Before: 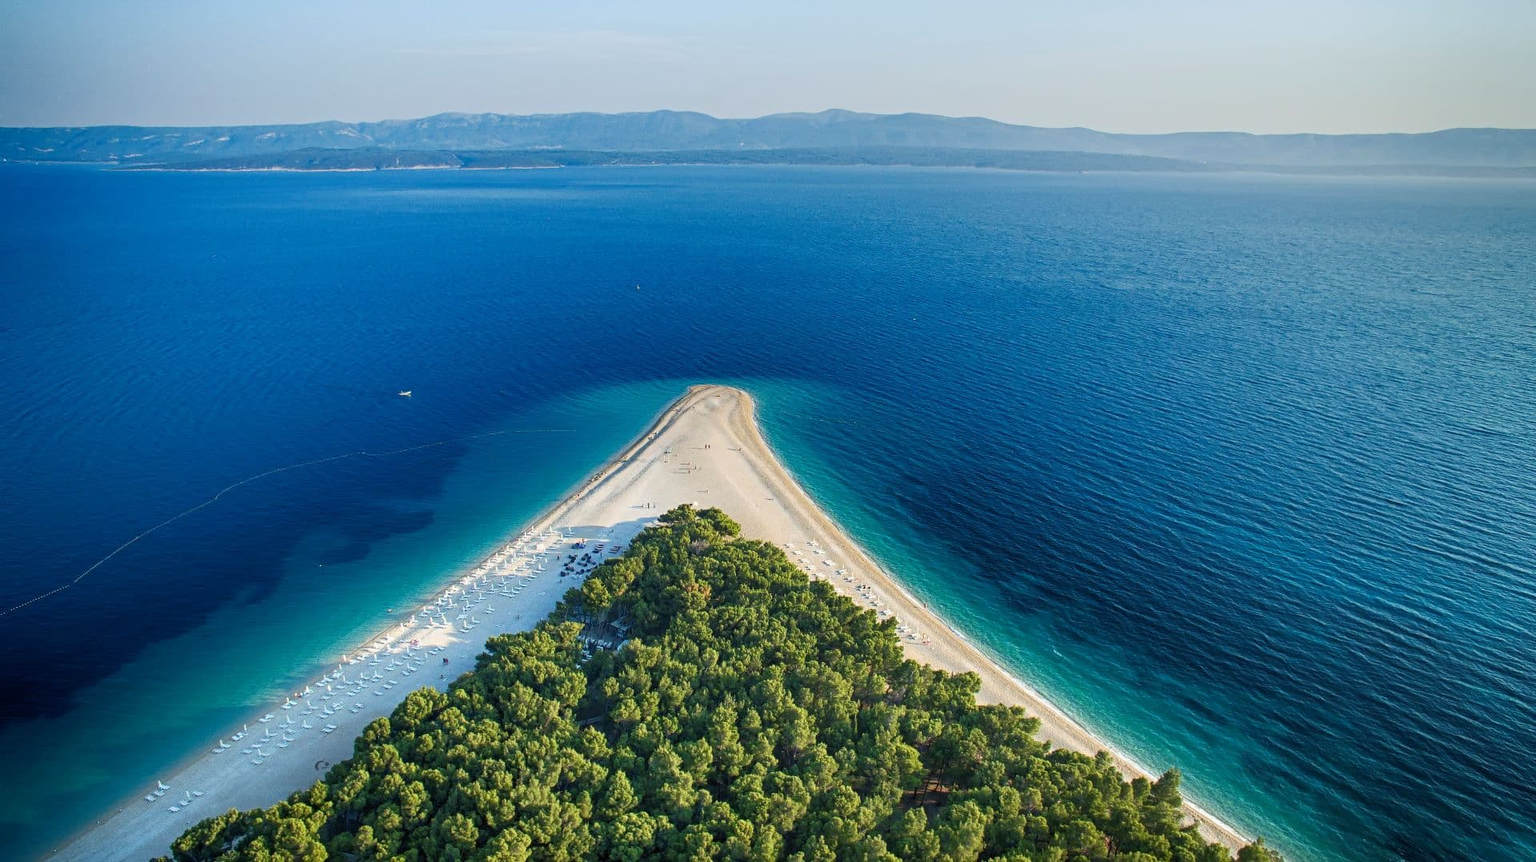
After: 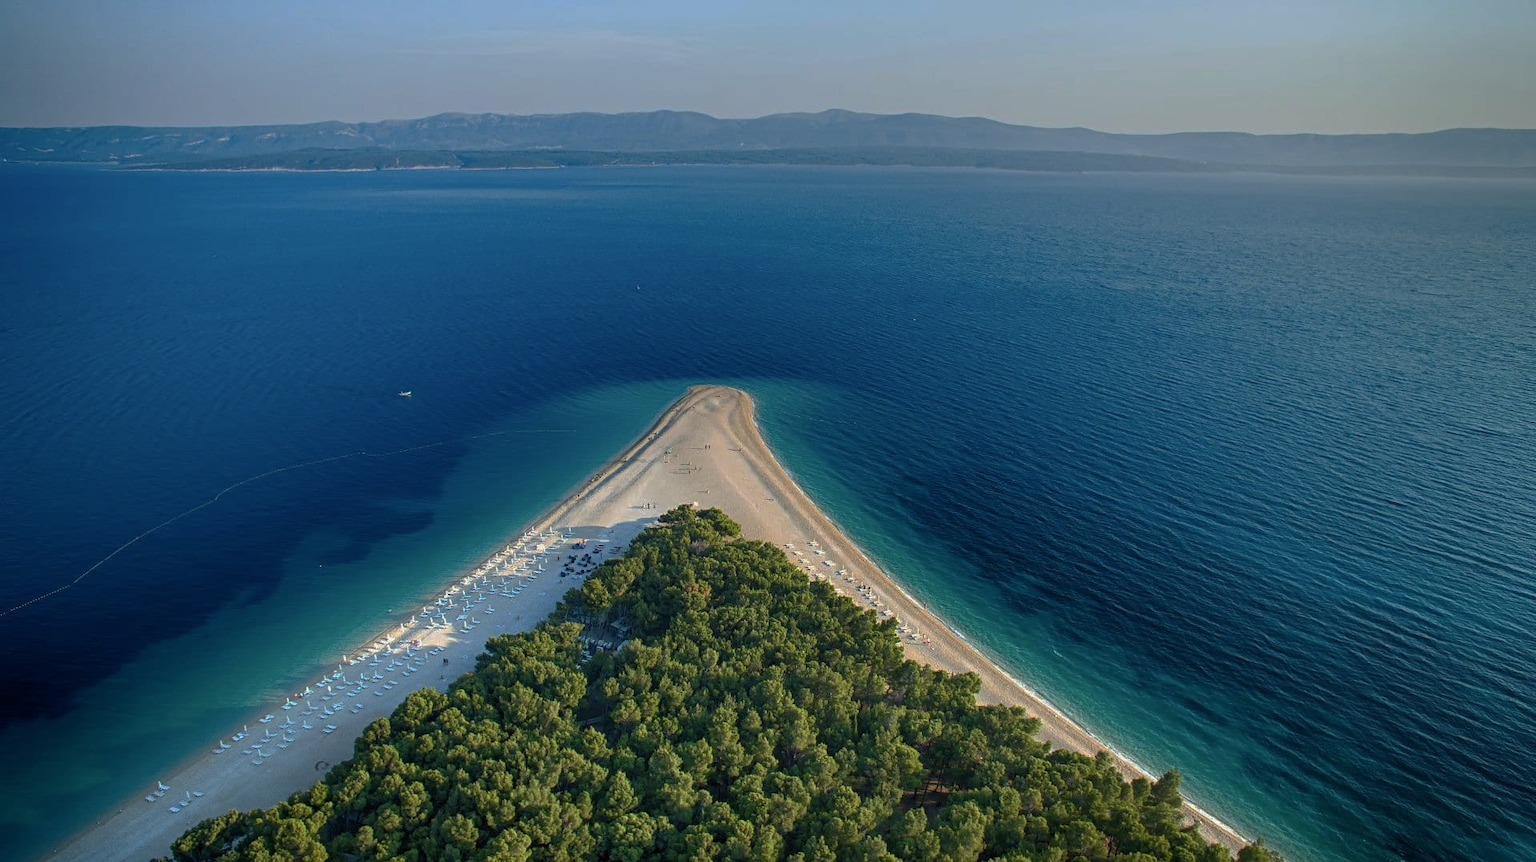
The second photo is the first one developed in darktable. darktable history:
base curve: curves: ch0 [(0, 0) (0.826, 0.587) (1, 1)], preserve colors none
